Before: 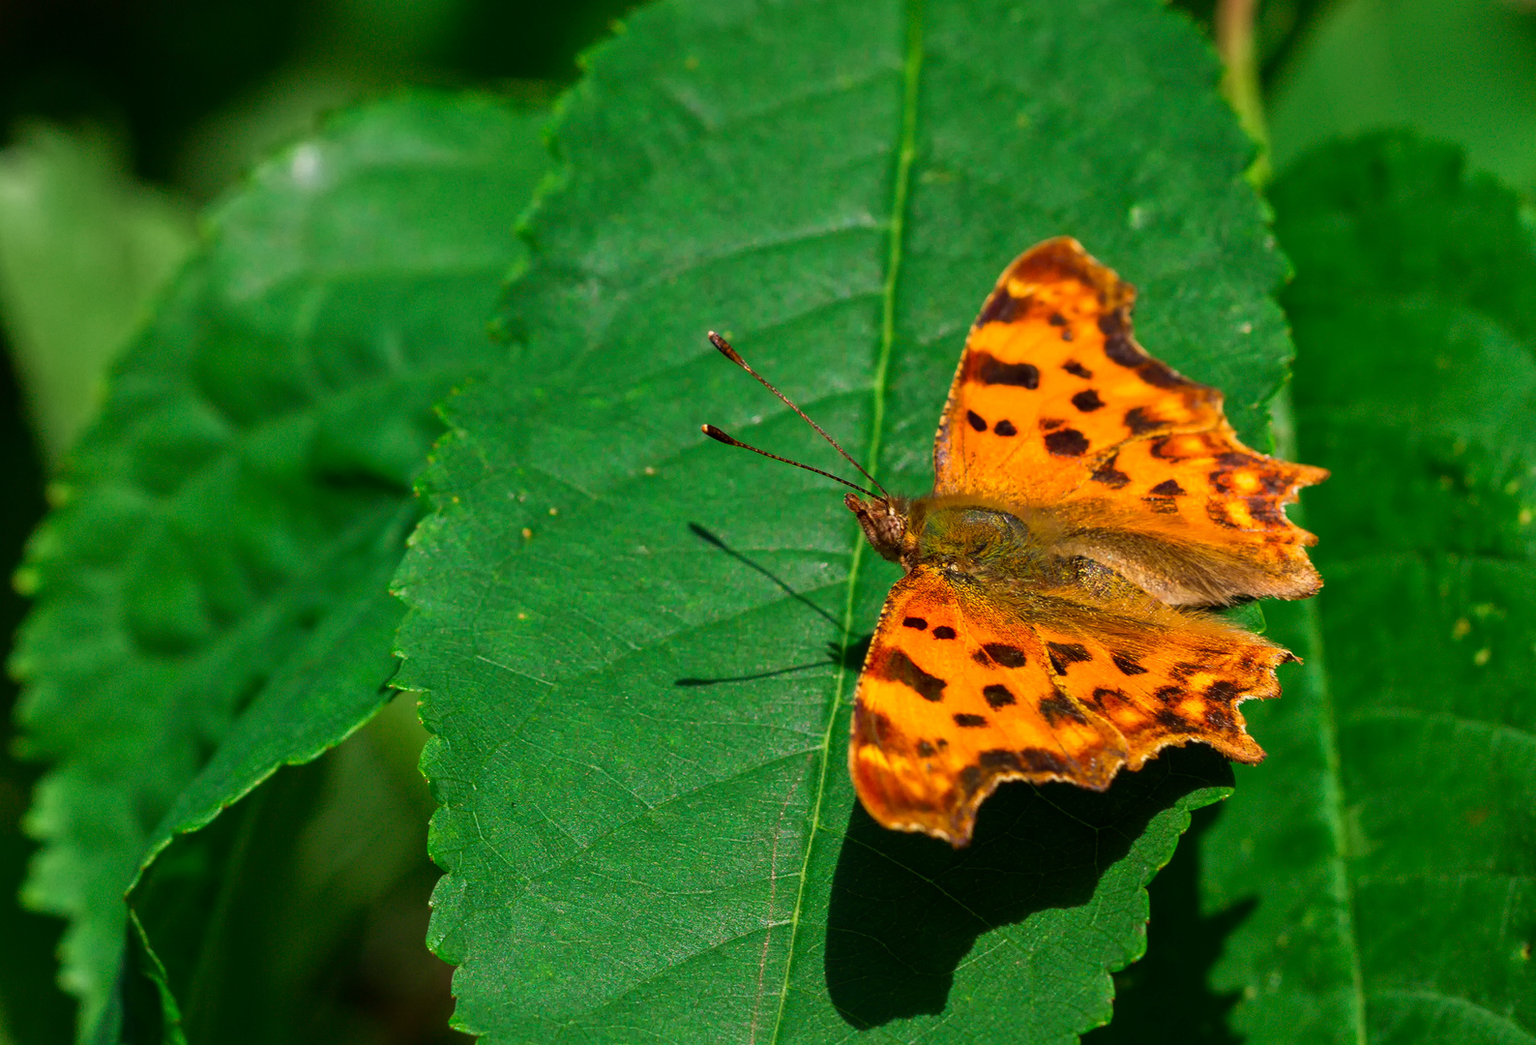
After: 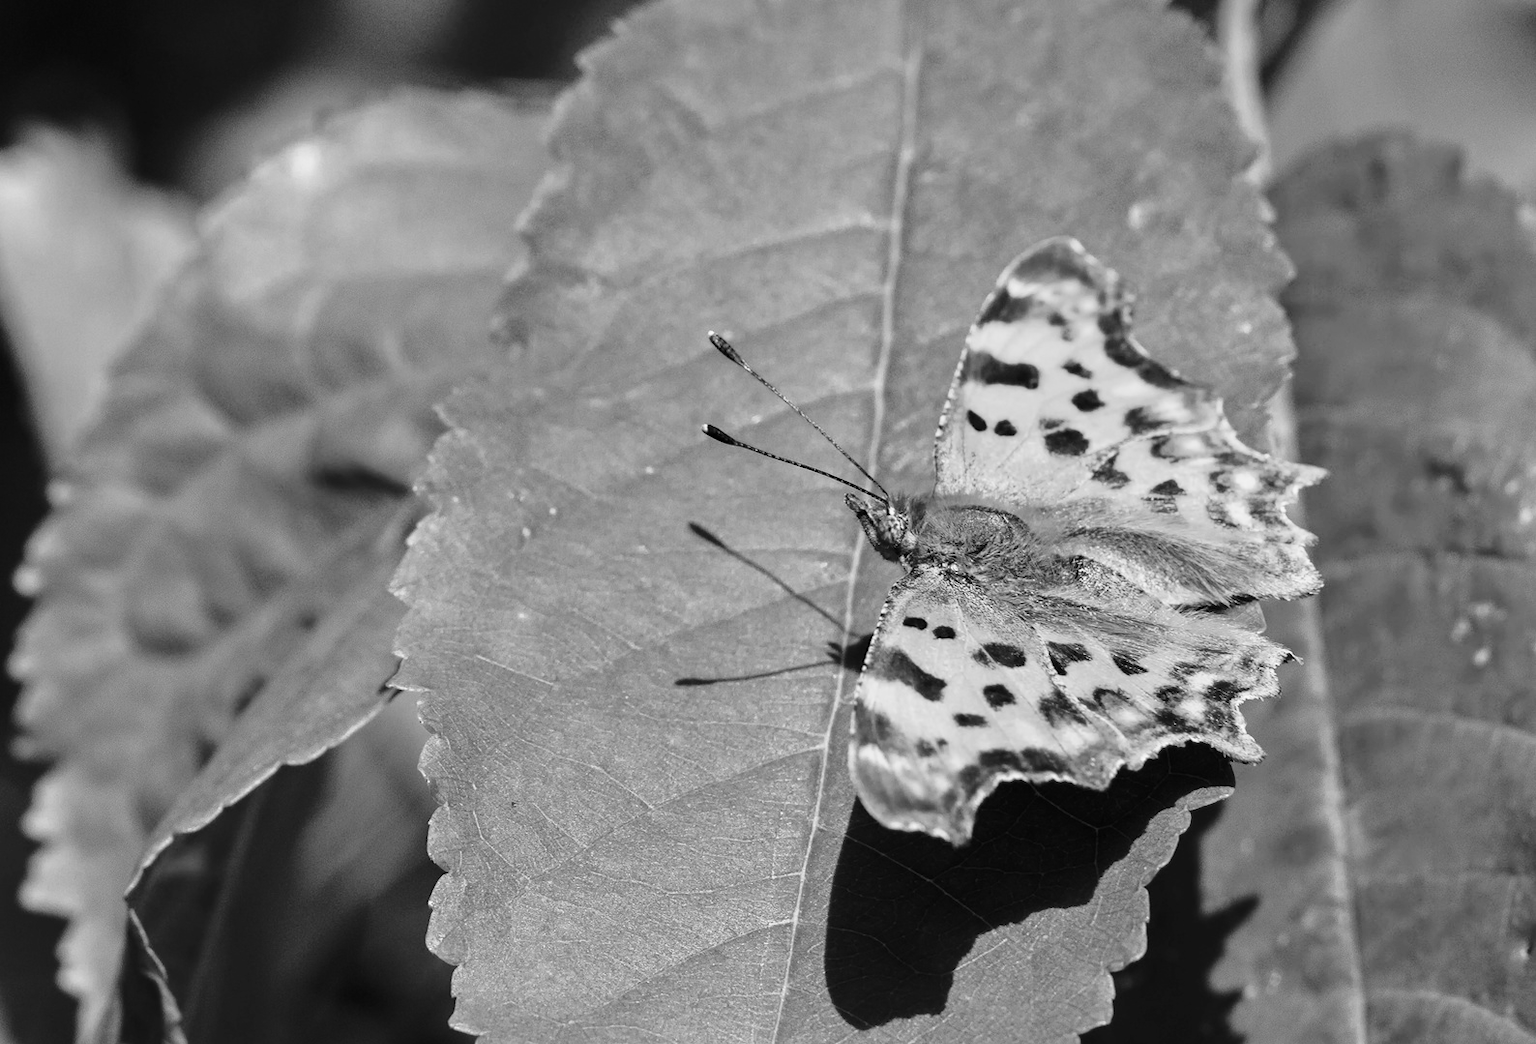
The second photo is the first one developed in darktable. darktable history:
base curve: curves: ch0 [(0, 0) (0.032, 0.037) (0.105, 0.228) (0.435, 0.76) (0.856, 0.983) (1, 1)], preserve colors none
monochrome: a 16.01, b -2.65, highlights 0.52
